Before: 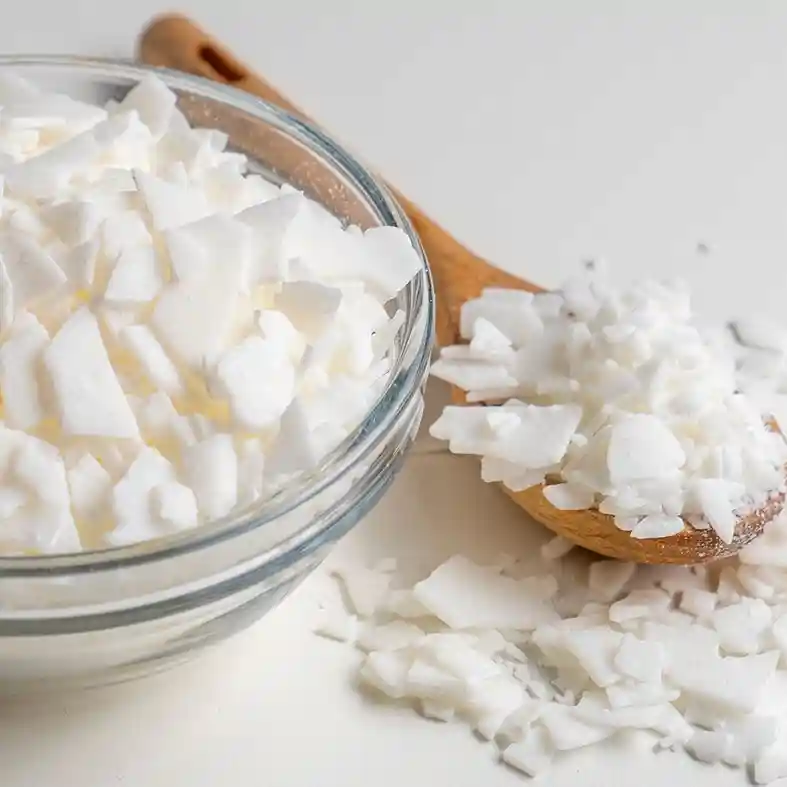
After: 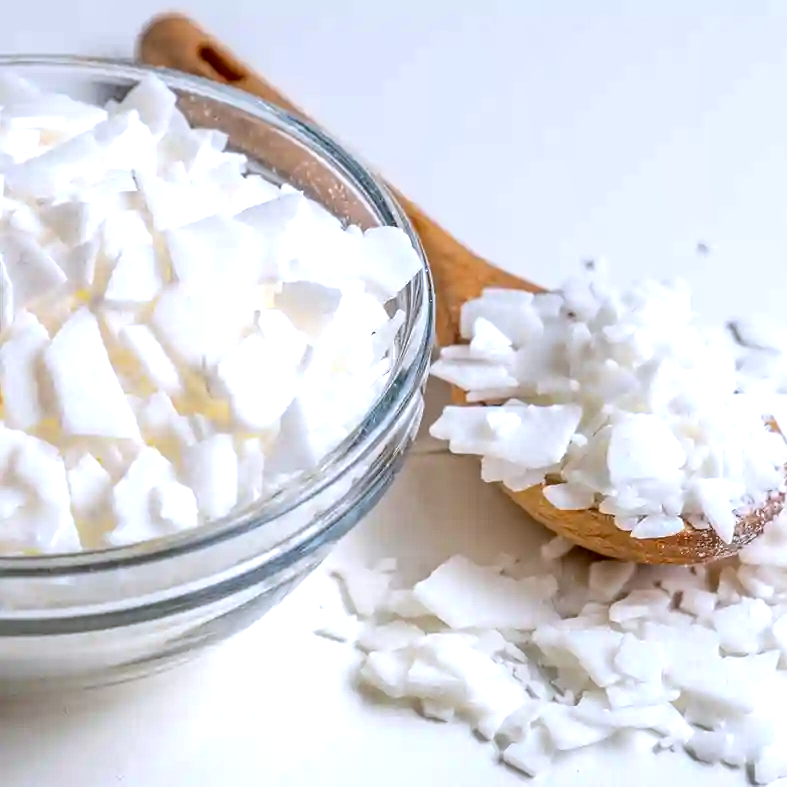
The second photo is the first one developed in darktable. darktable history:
haze removal: compatibility mode true, adaptive false
local contrast: detail 130%
color calibration: illuminant as shot in camera, x 0.366, y 0.378, temperature 4425.7 K, saturation algorithm version 1 (2020)
exposure: exposure 0.376 EV, compensate highlight preservation false
